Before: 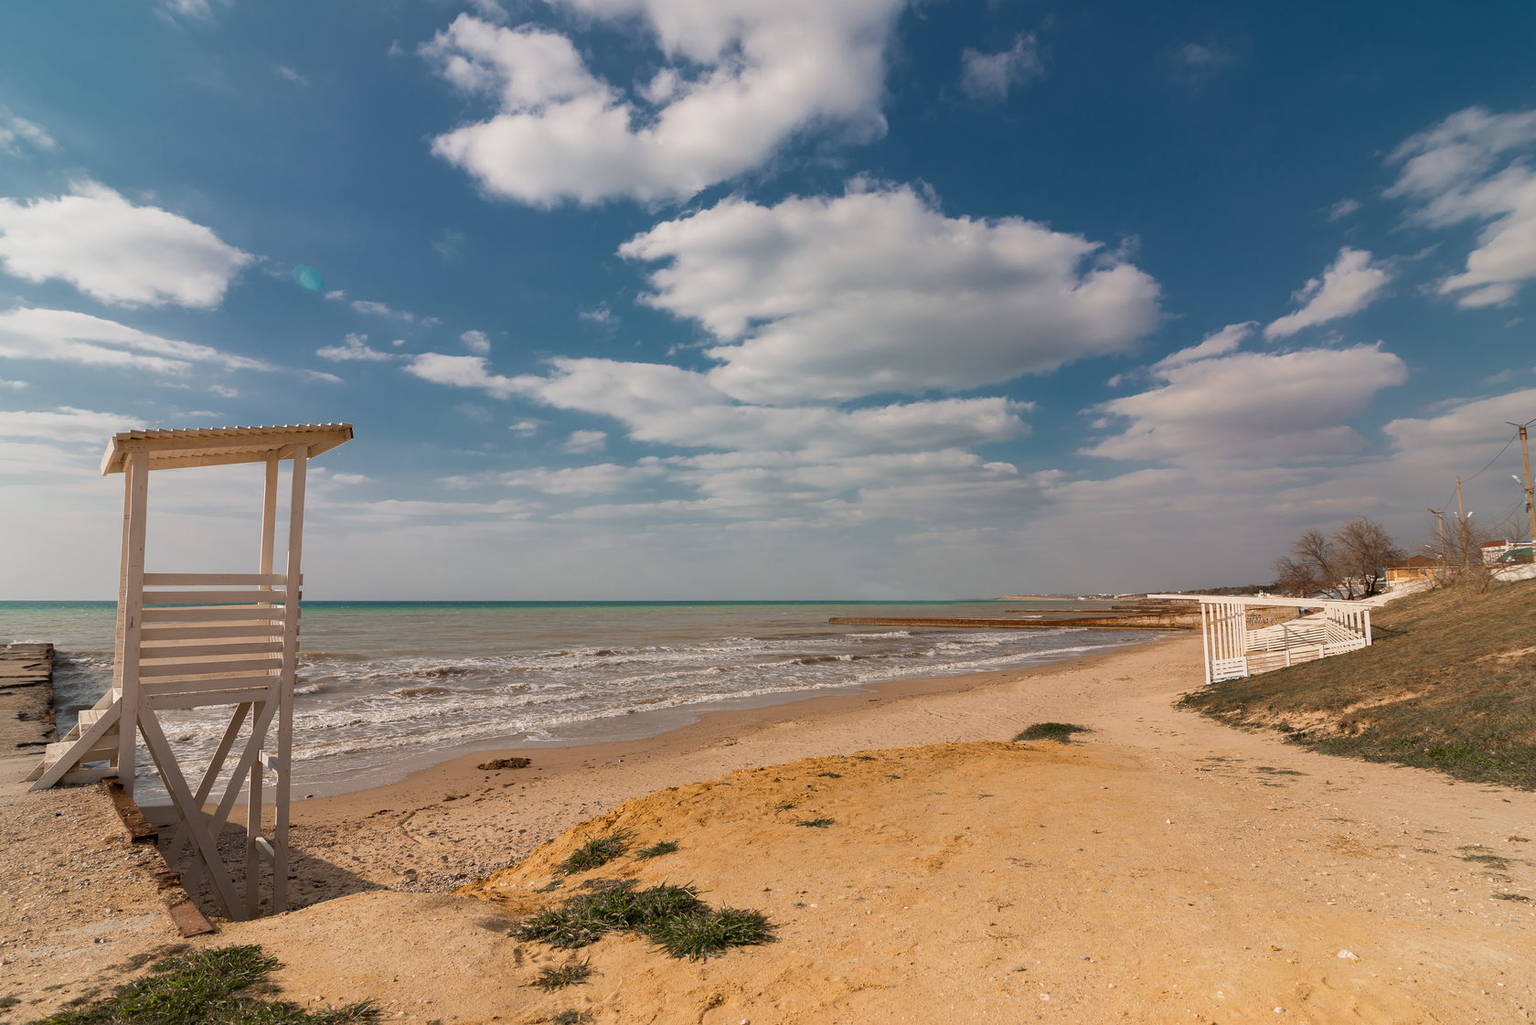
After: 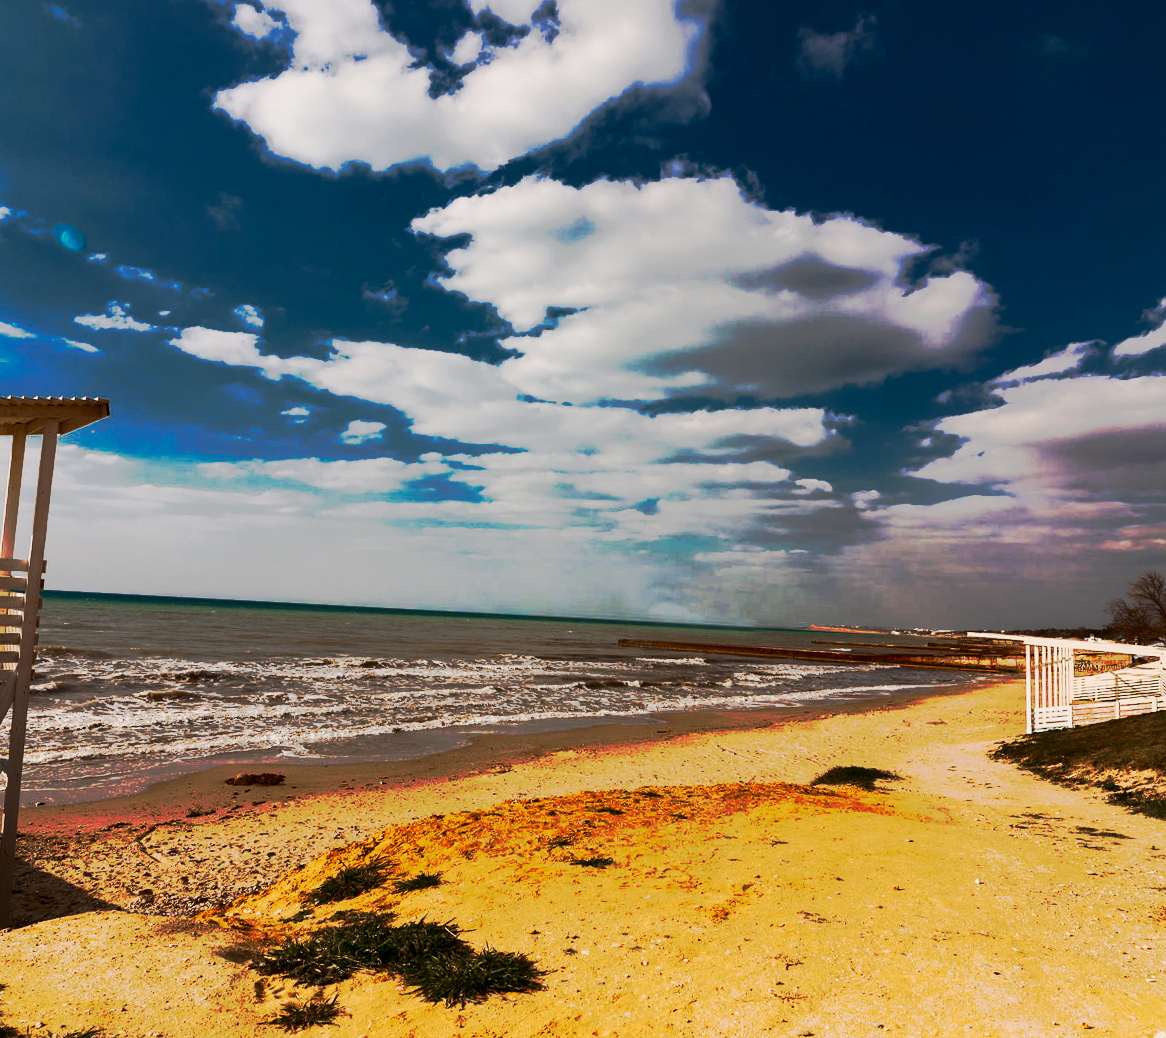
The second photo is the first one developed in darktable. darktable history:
tone curve: curves: ch0 [(0, 0) (0.003, 0.003) (0.011, 0.01) (0.025, 0.023) (0.044, 0.042) (0.069, 0.065) (0.1, 0.094) (0.136, 0.128) (0.177, 0.167) (0.224, 0.211) (0.277, 0.261) (0.335, 0.316) (0.399, 0.376) (0.468, 0.441) (0.543, 0.685) (0.623, 0.741) (0.709, 0.8) (0.801, 0.863) (0.898, 0.929) (1, 1)], preserve colors none
contrast brightness saturation: contrast 0.237, brightness -0.235, saturation 0.139
crop and rotate: angle -3.05°, left 14.218%, top 0.019%, right 10.875%, bottom 0.057%
